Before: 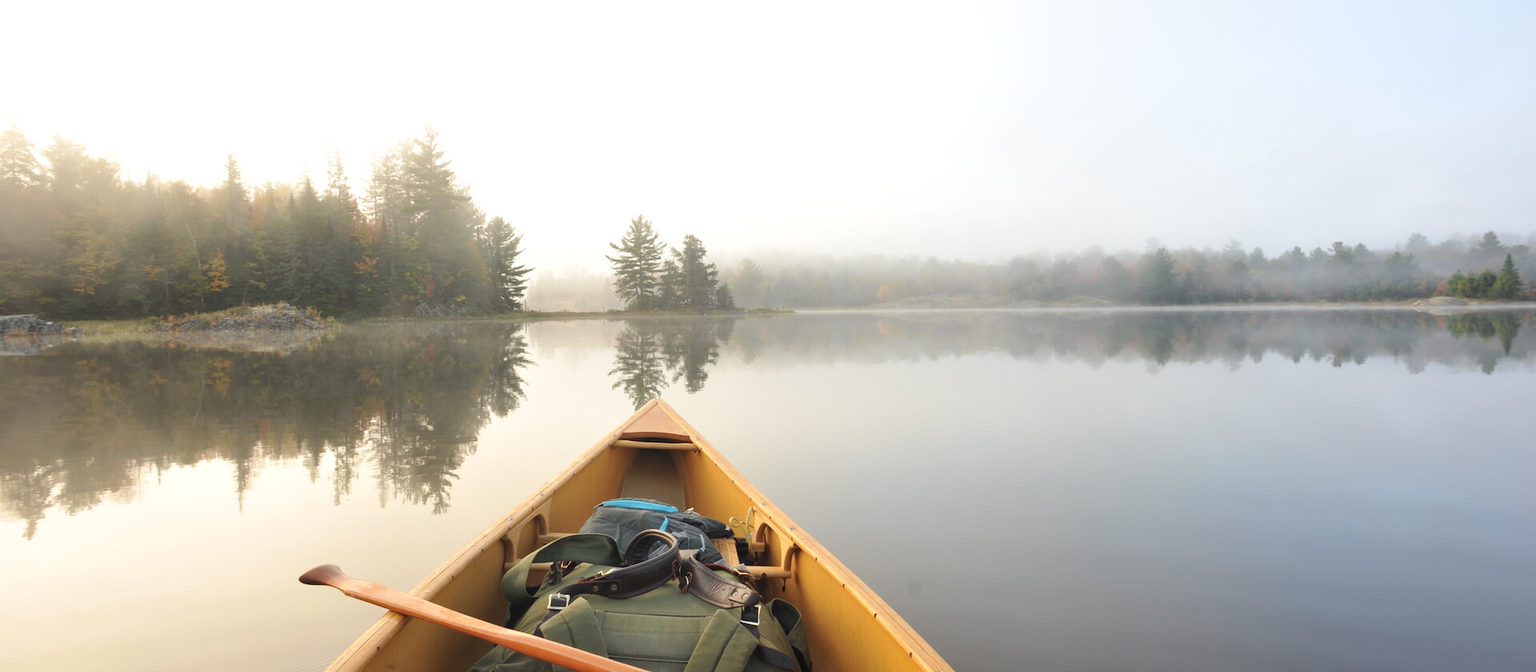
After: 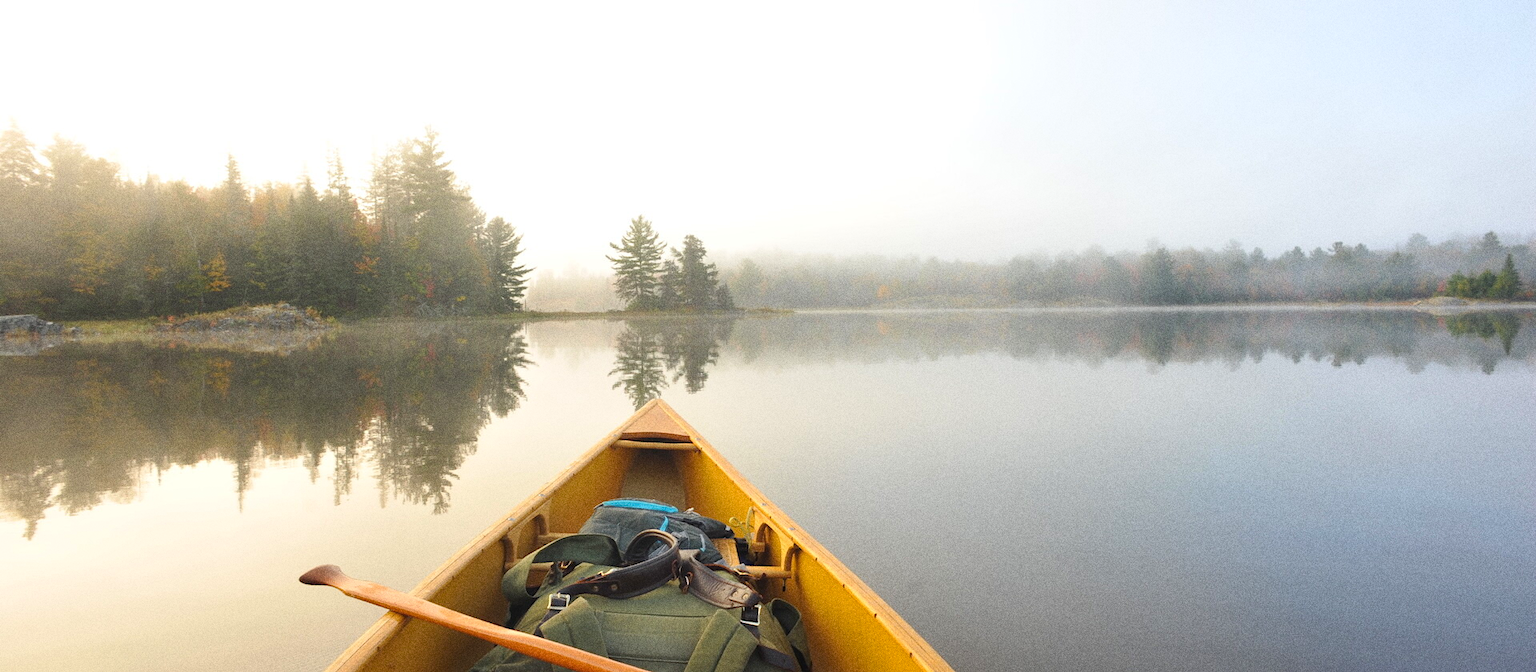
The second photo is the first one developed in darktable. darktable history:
grain: coarseness 0.09 ISO, strength 40%
color balance rgb: perceptual saturation grading › global saturation 25%, global vibrance 20%
contrast brightness saturation: saturation -0.1
